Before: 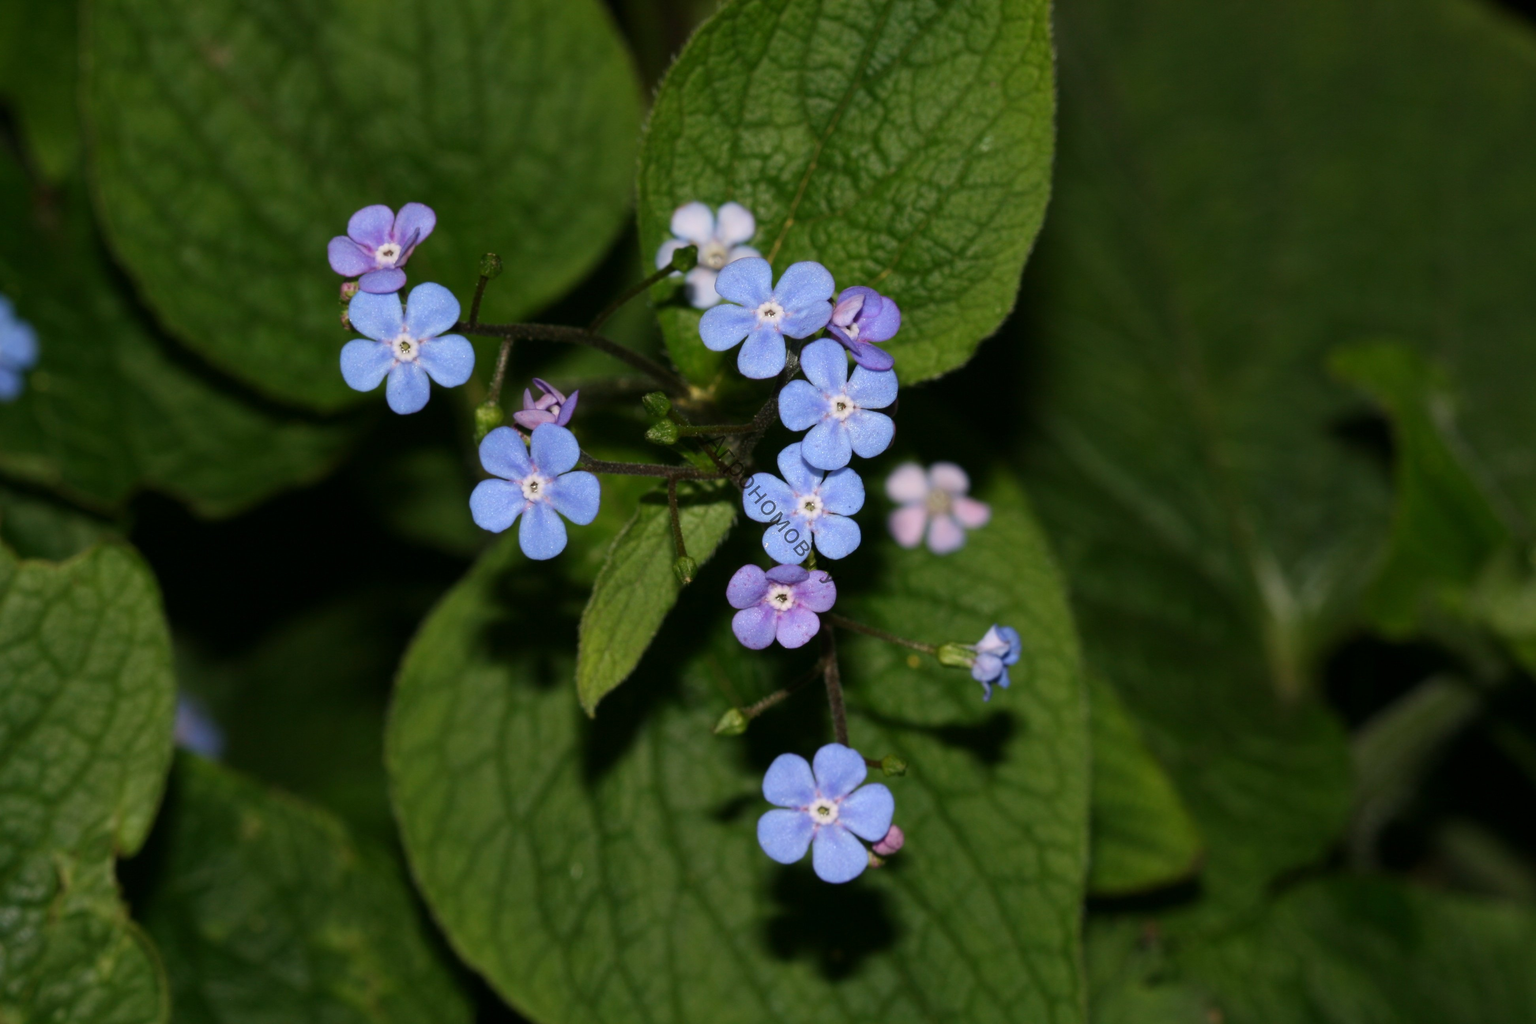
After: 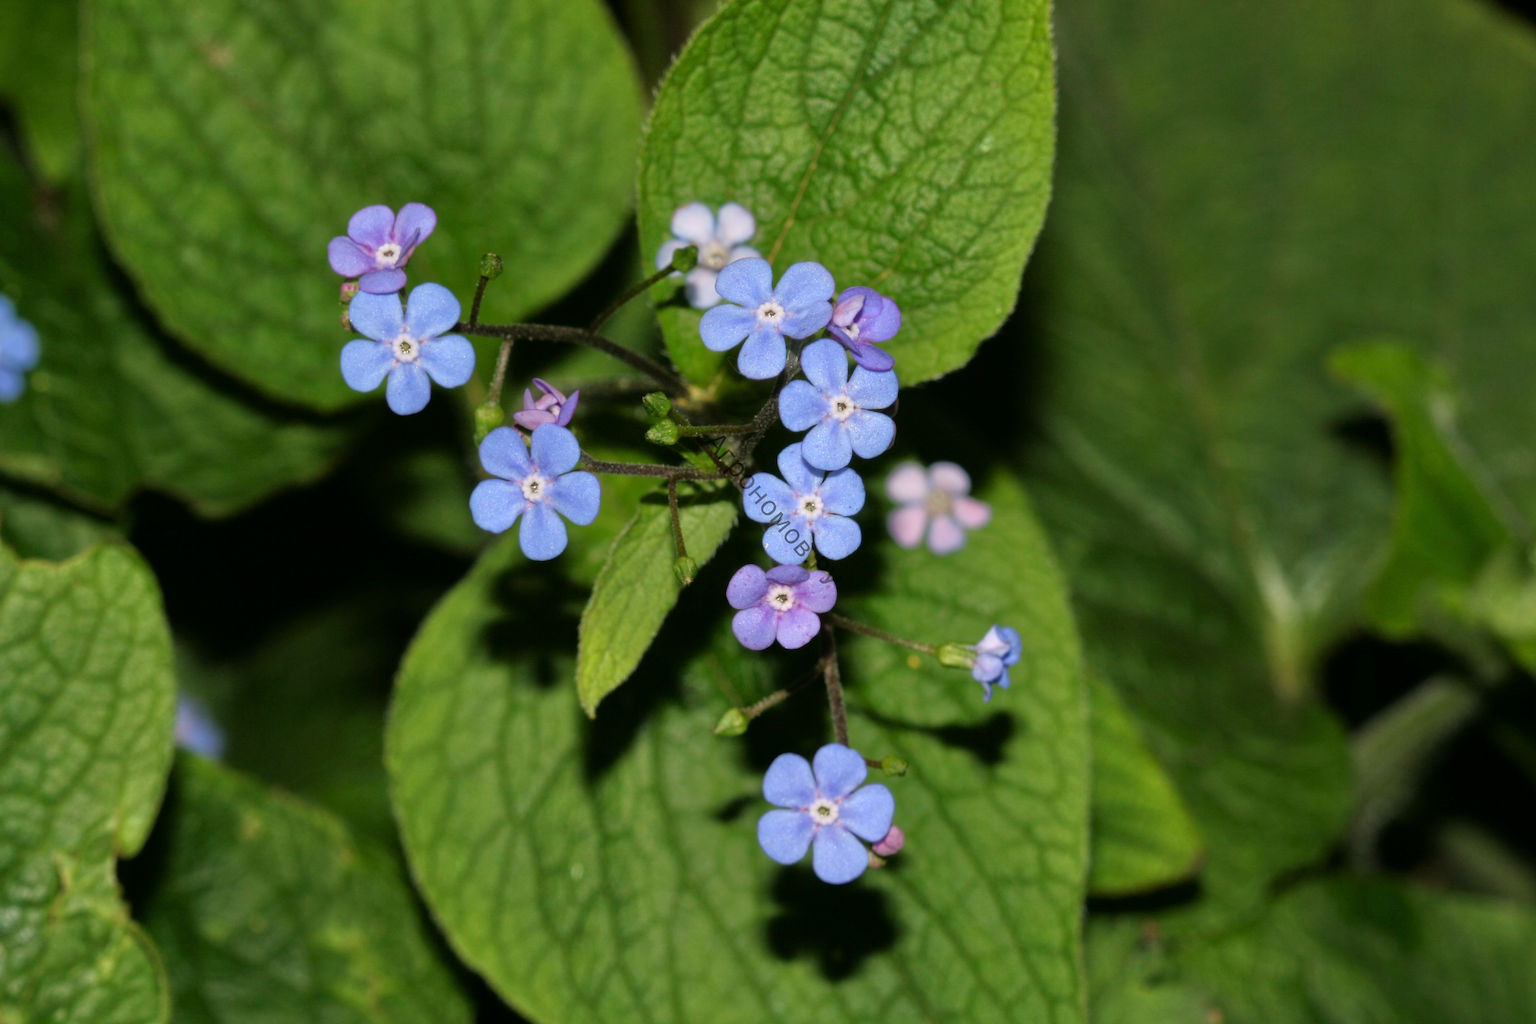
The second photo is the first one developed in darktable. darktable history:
tone equalizer: -7 EV 0.146 EV, -6 EV 0.594 EV, -5 EV 1.12 EV, -4 EV 1.37 EV, -3 EV 1.18 EV, -2 EV 0.6 EV, -1 EV 0.152 EV
